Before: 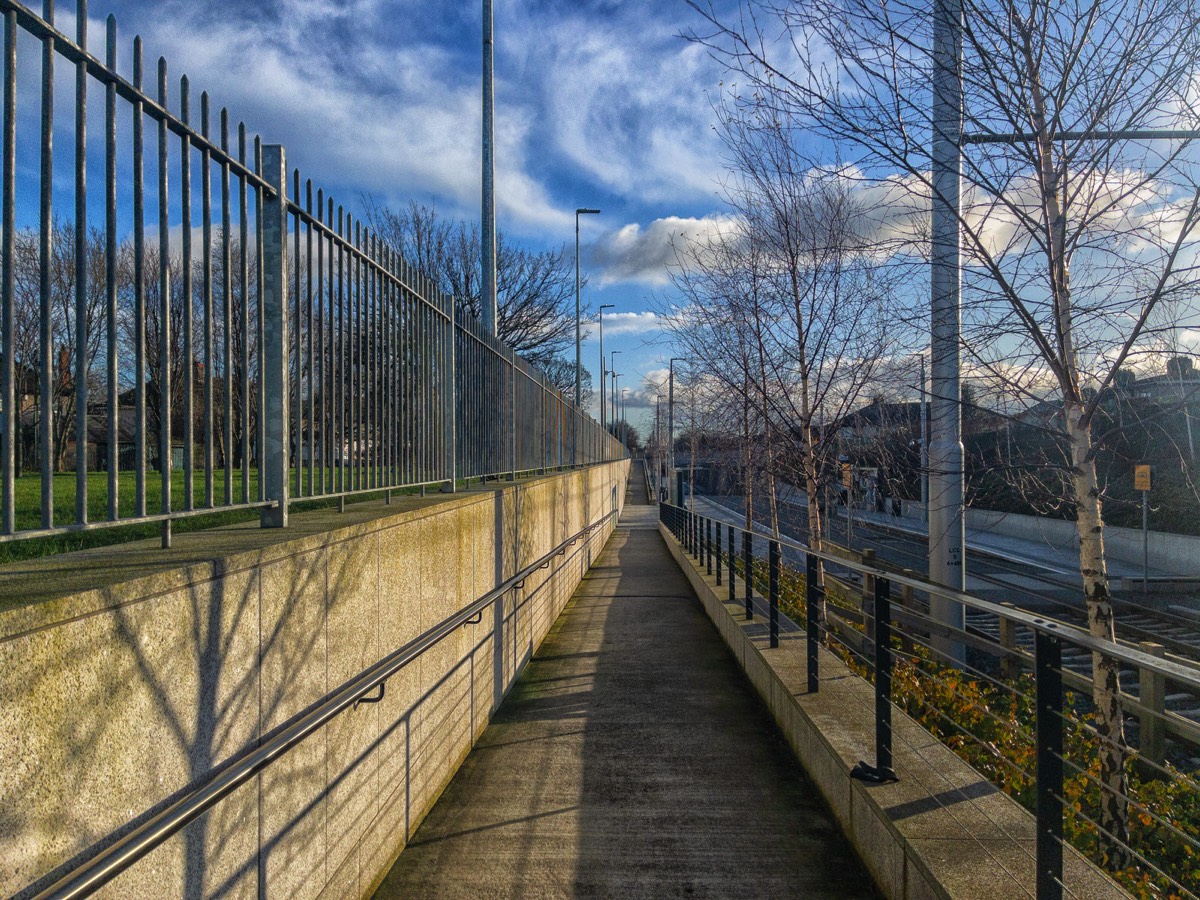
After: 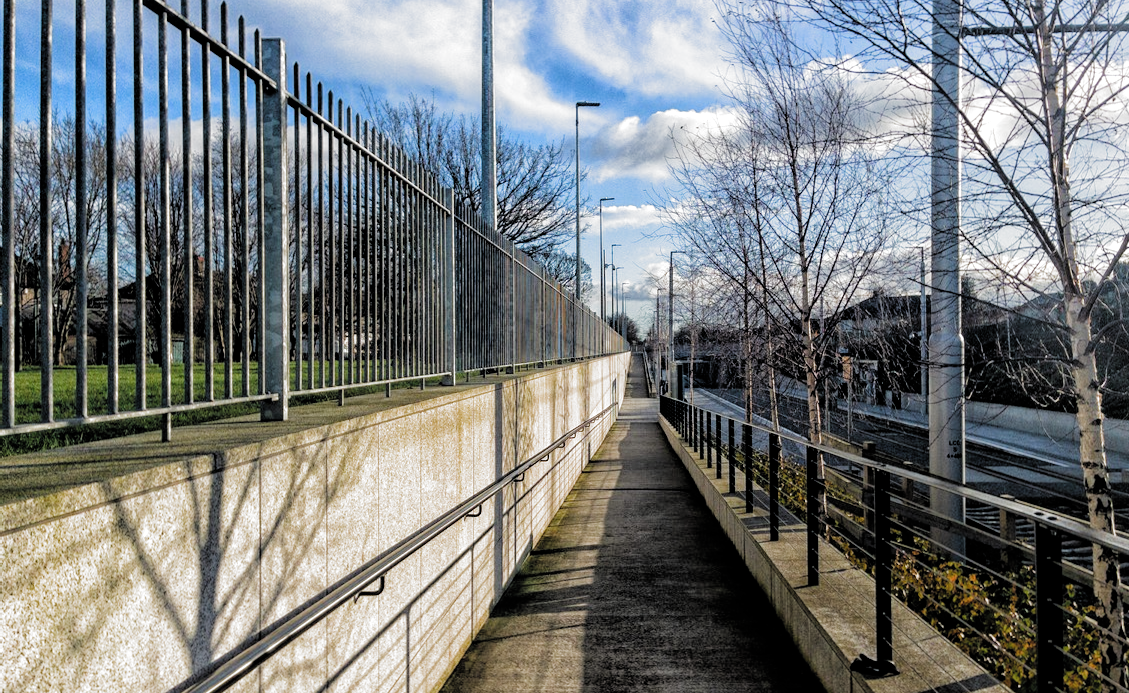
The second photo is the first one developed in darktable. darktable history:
crop and rotate: angle 0.064°, top 11.858%, right 5.774%, bottom 10.921%
filmic rgb: black relative exposure -3.64 EV, white relative exposure 2.43 EV, hardness 3.28, add noise in highlights 0, preserve chrominance luminance Y, color science v3 (2019), use custom middle-gray values true, contrast in highlights soft
tone equalizer: -8 EV -0.412 EV, -7 EV -0.38 EV, -6 EV -0.35 EV, -5 EV -0.196 EV, -3 EV 0.211 EV, -2 EV 0.341 EV, -1 EV 0.367 EV, +0 EV 0.432 EV, smoothing diameter 24.82%, edges refinement/feathering 10.55, preserve details guided filter
